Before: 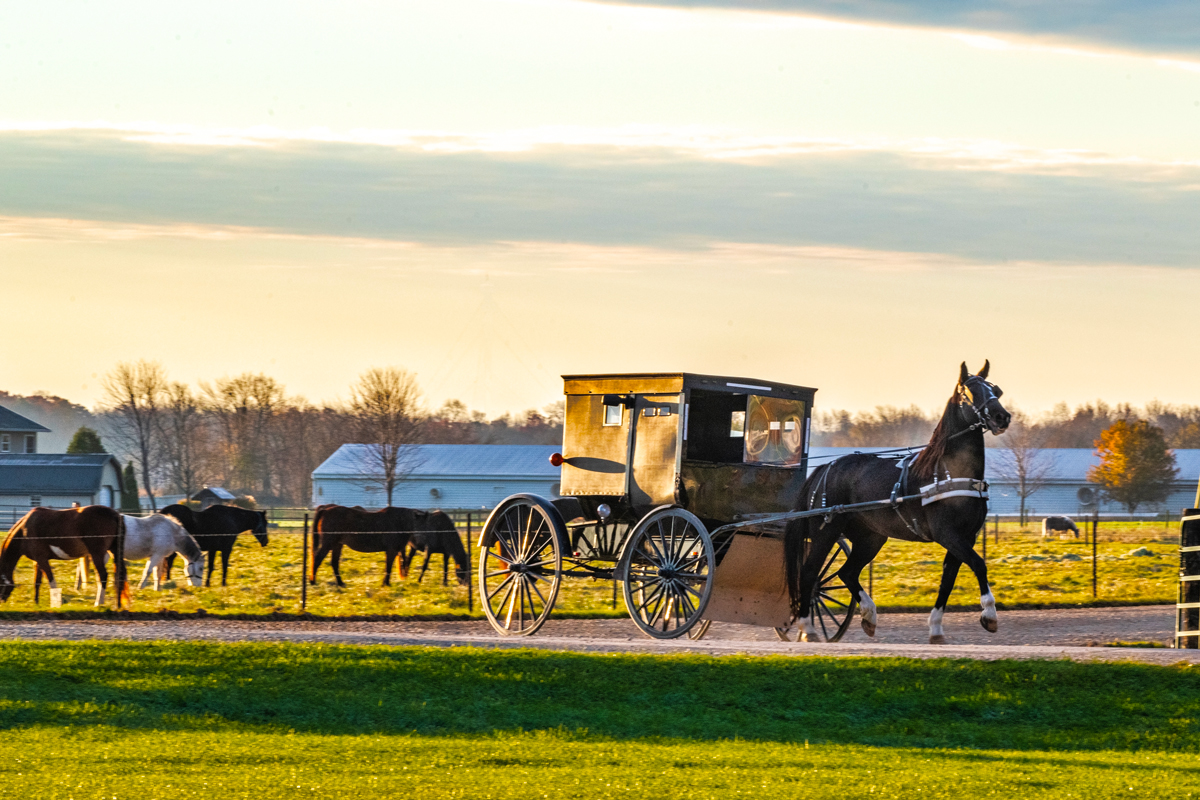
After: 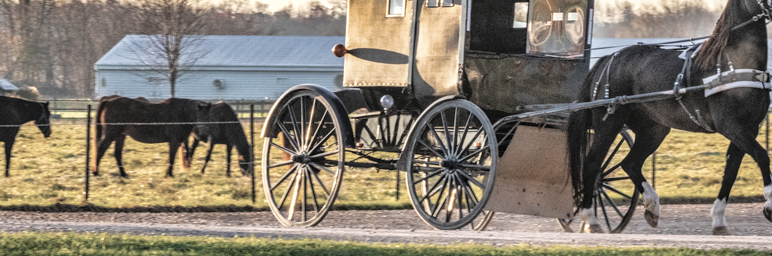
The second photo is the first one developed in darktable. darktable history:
contrast brightness saturation: brightness 0.18, saturation -0.5
crop: left 18.091%, top 51.13%, right 17.525%, bottom 16.85%
local contrast: on, module defaults
